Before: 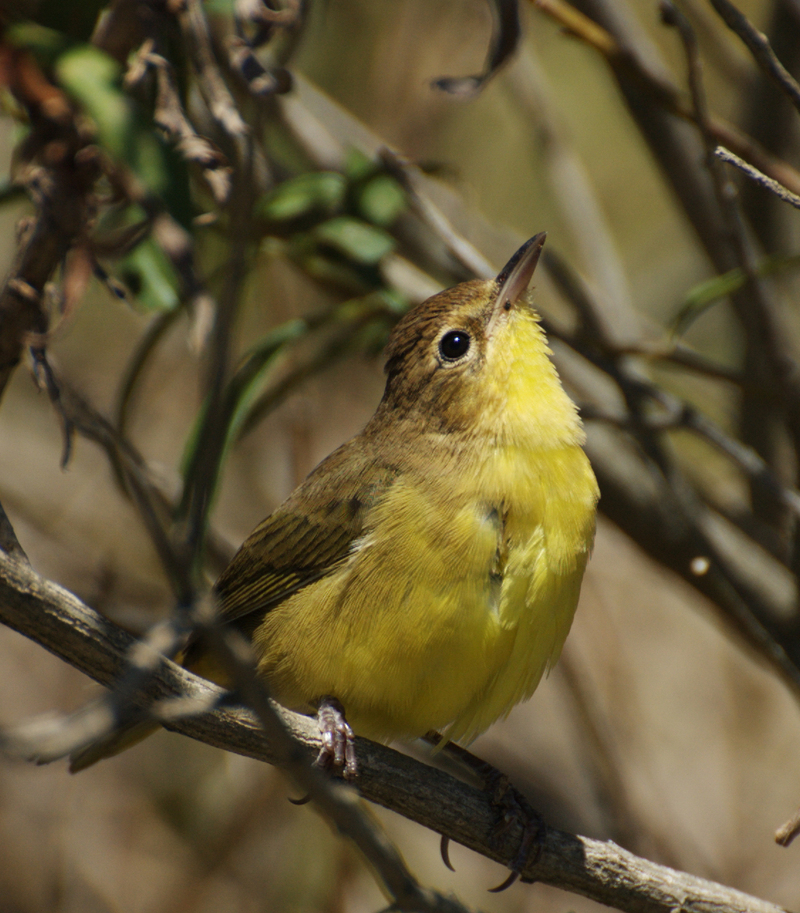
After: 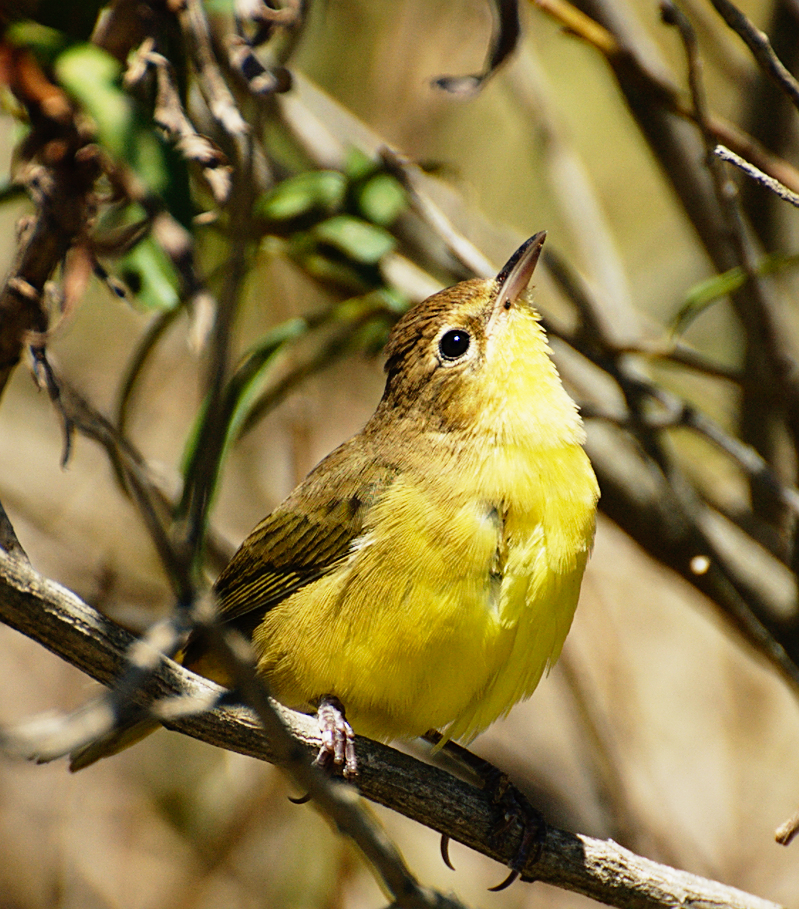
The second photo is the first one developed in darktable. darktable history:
shadows and highlights: shadows -20.25, white point adjustment -1.9, highlights -35.22
sharpen: on, module defaults
base curve: curves: ch0 [(0, 0) (0.012, 0.01) (0.073, 0.168) (0.31, 0.711) (0.645, 0.957) (1, 1)], preserve colors none
crop: top 0.2%, bottom 0.154%
